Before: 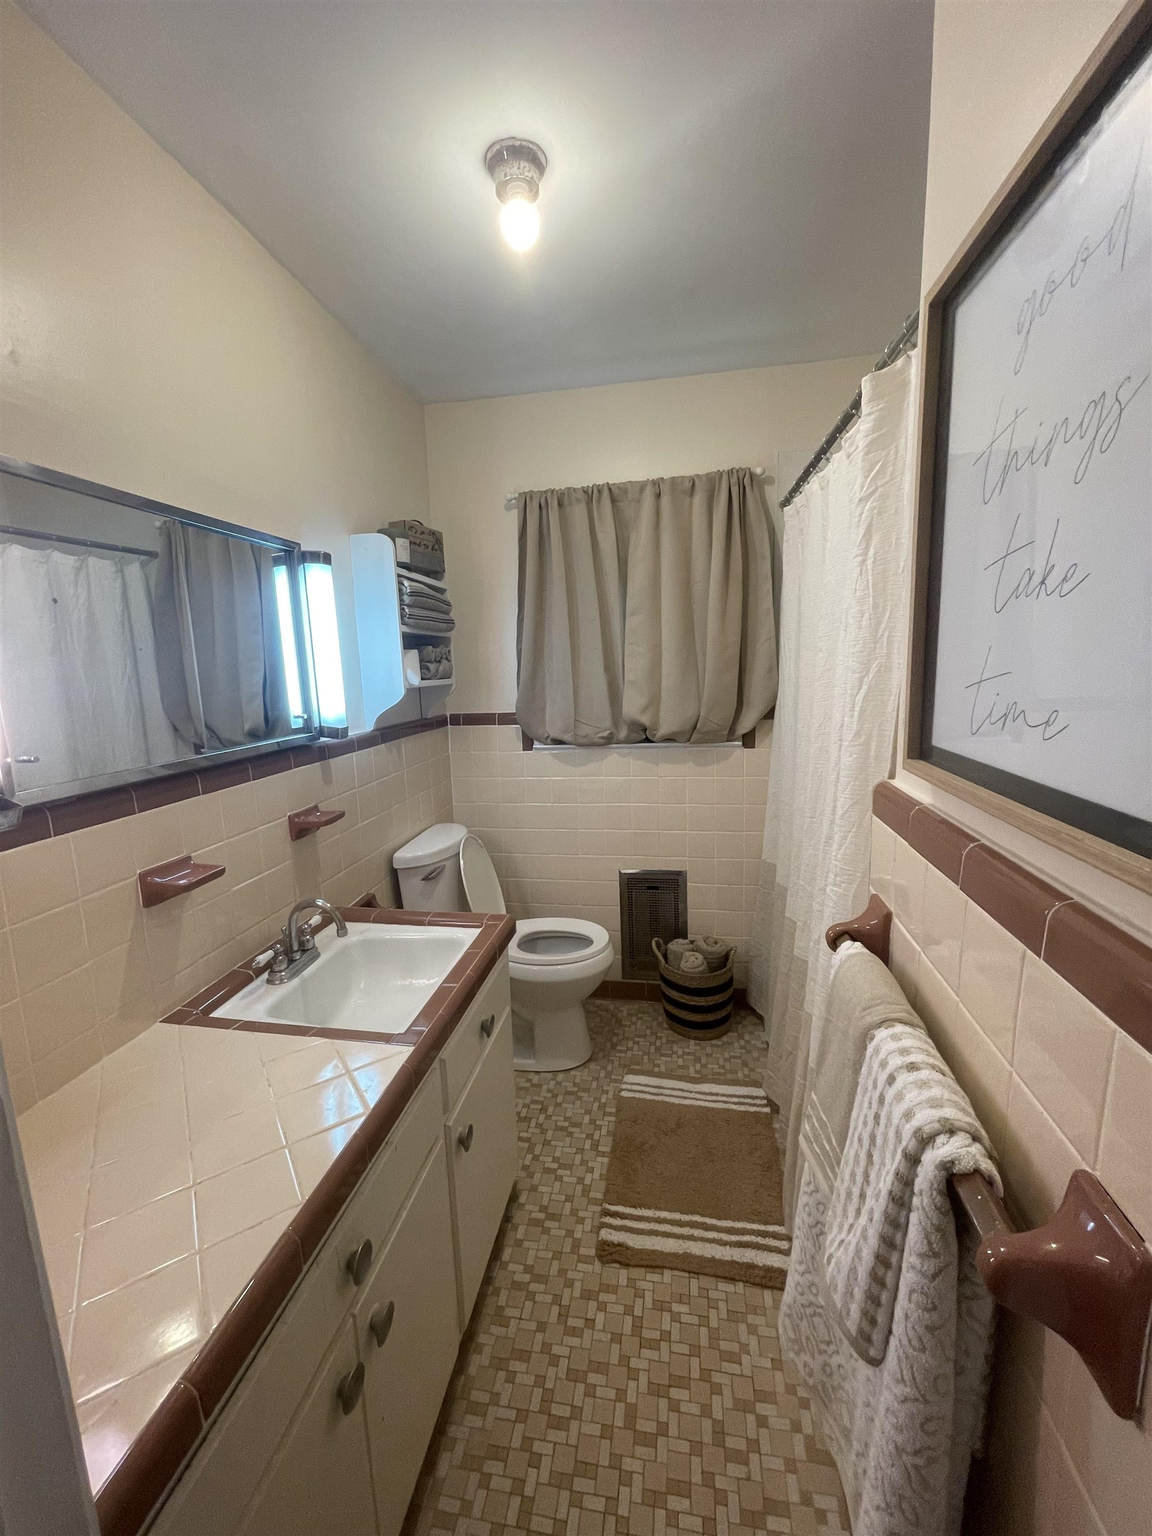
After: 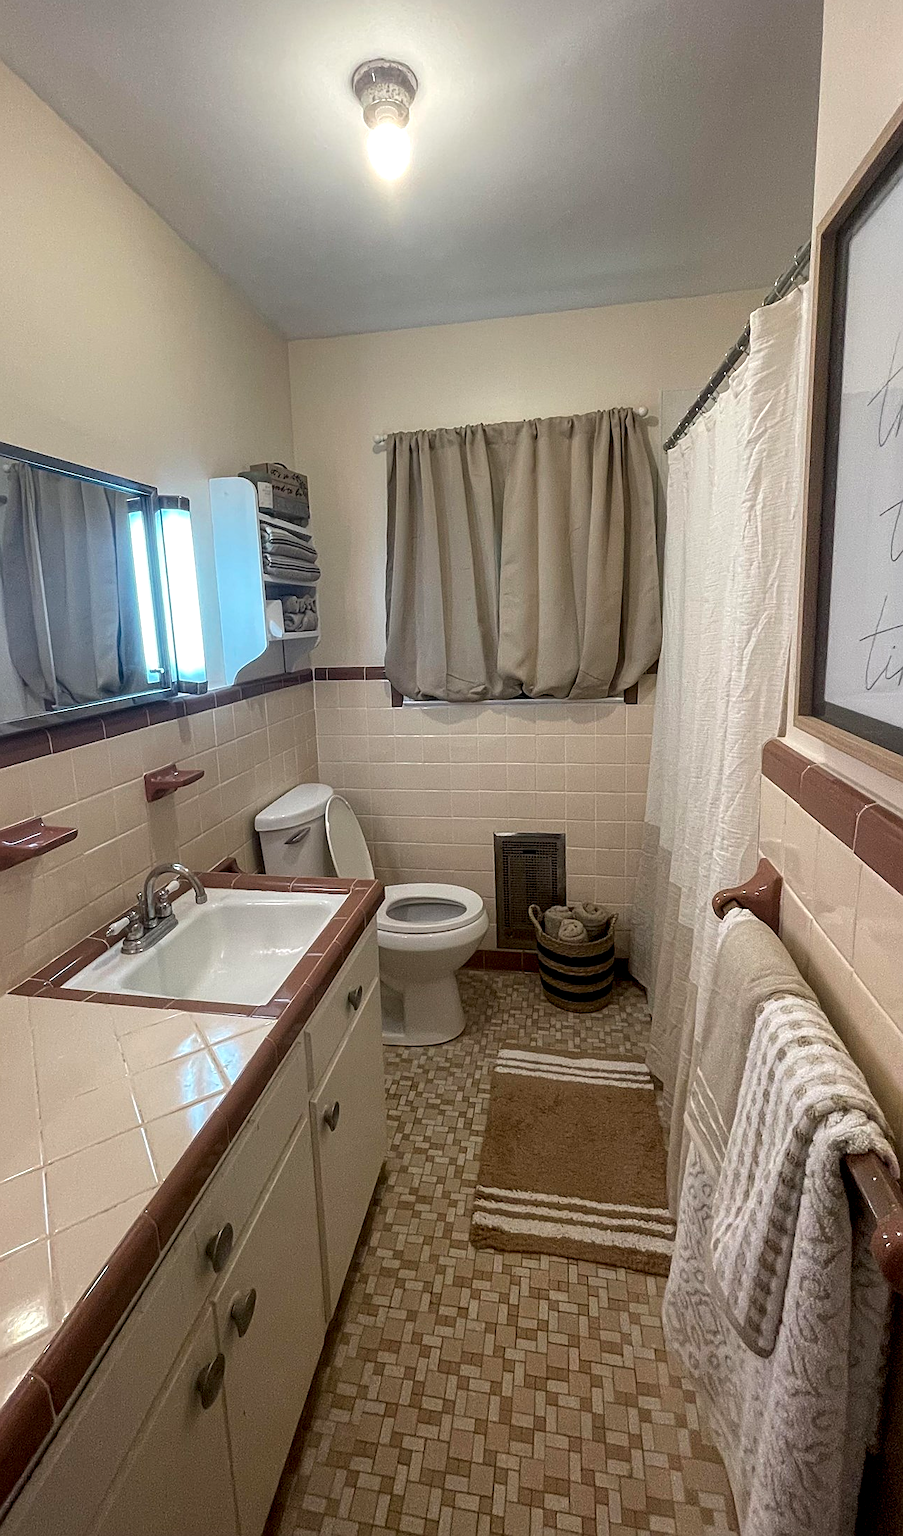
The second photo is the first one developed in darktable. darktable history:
sharpen: on, module defaults
crop and rotate: left 13.224%, top 5.364%, right 12.575%
local contrast: detail 130%
